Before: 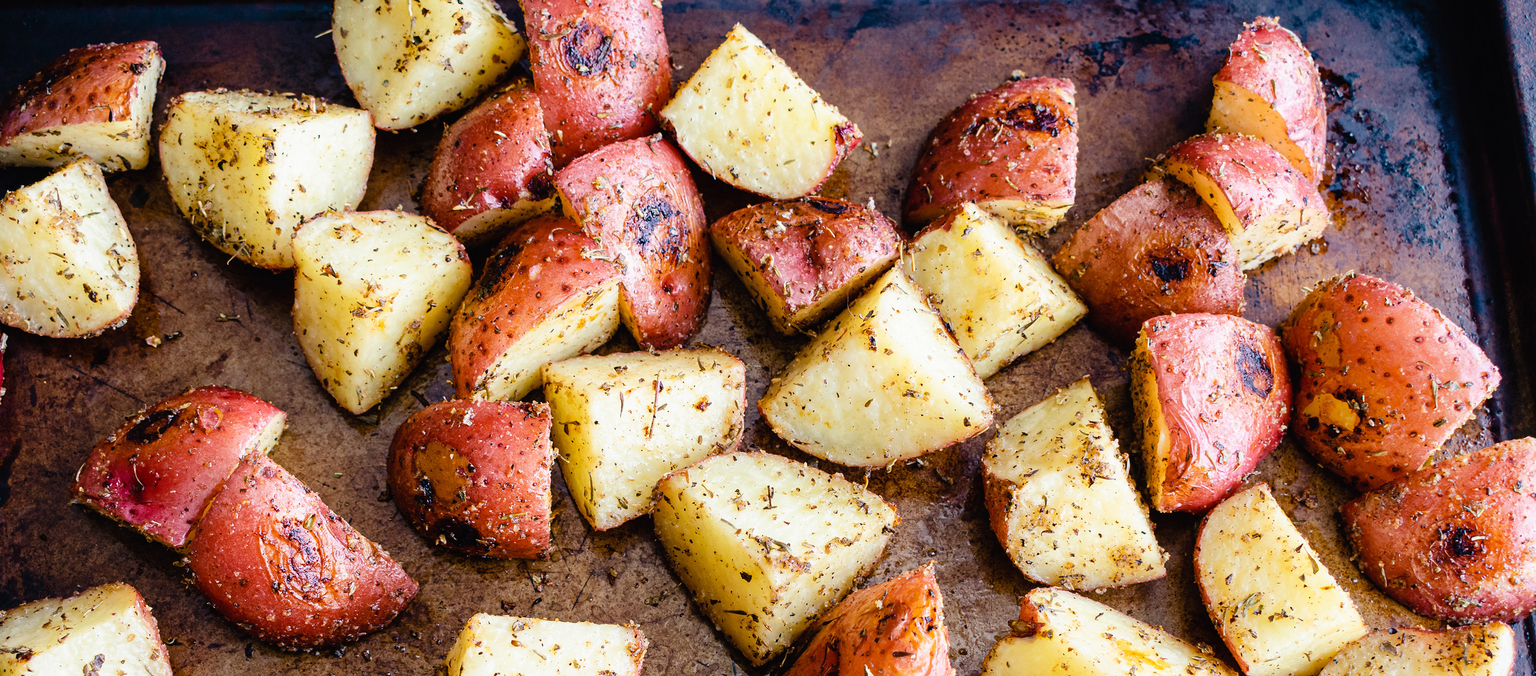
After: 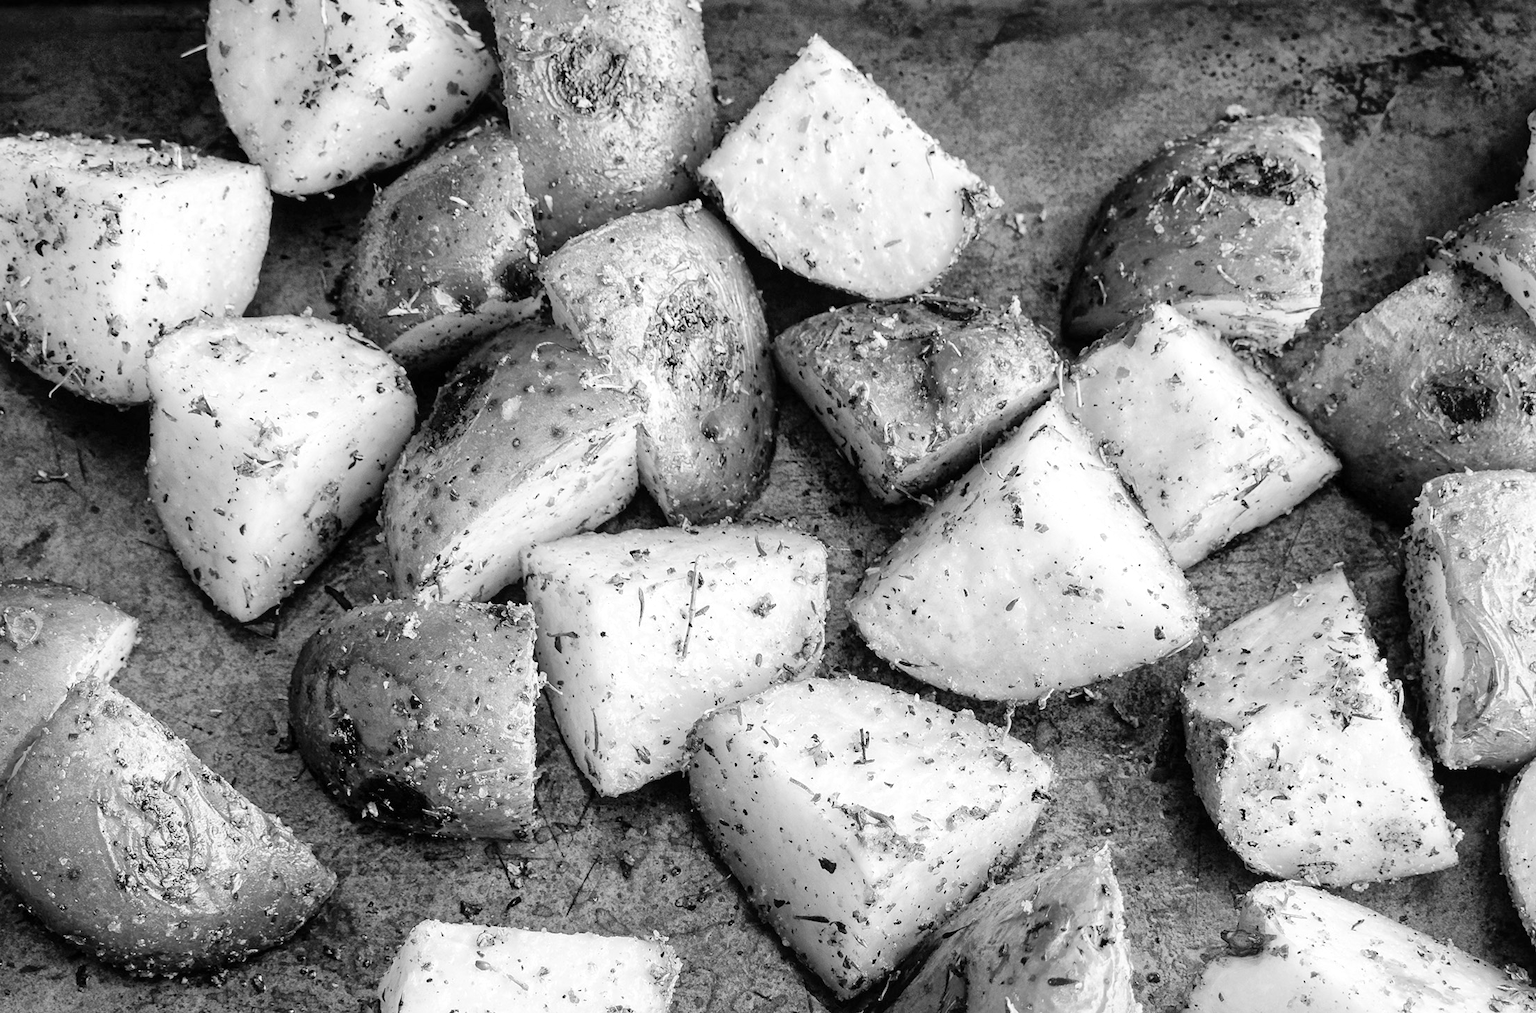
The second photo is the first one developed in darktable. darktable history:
global tonemap: drago (1, 100), detail 1
crop and rotate: left 12.673%, right 20.66%
monochrome: on, module defaults
